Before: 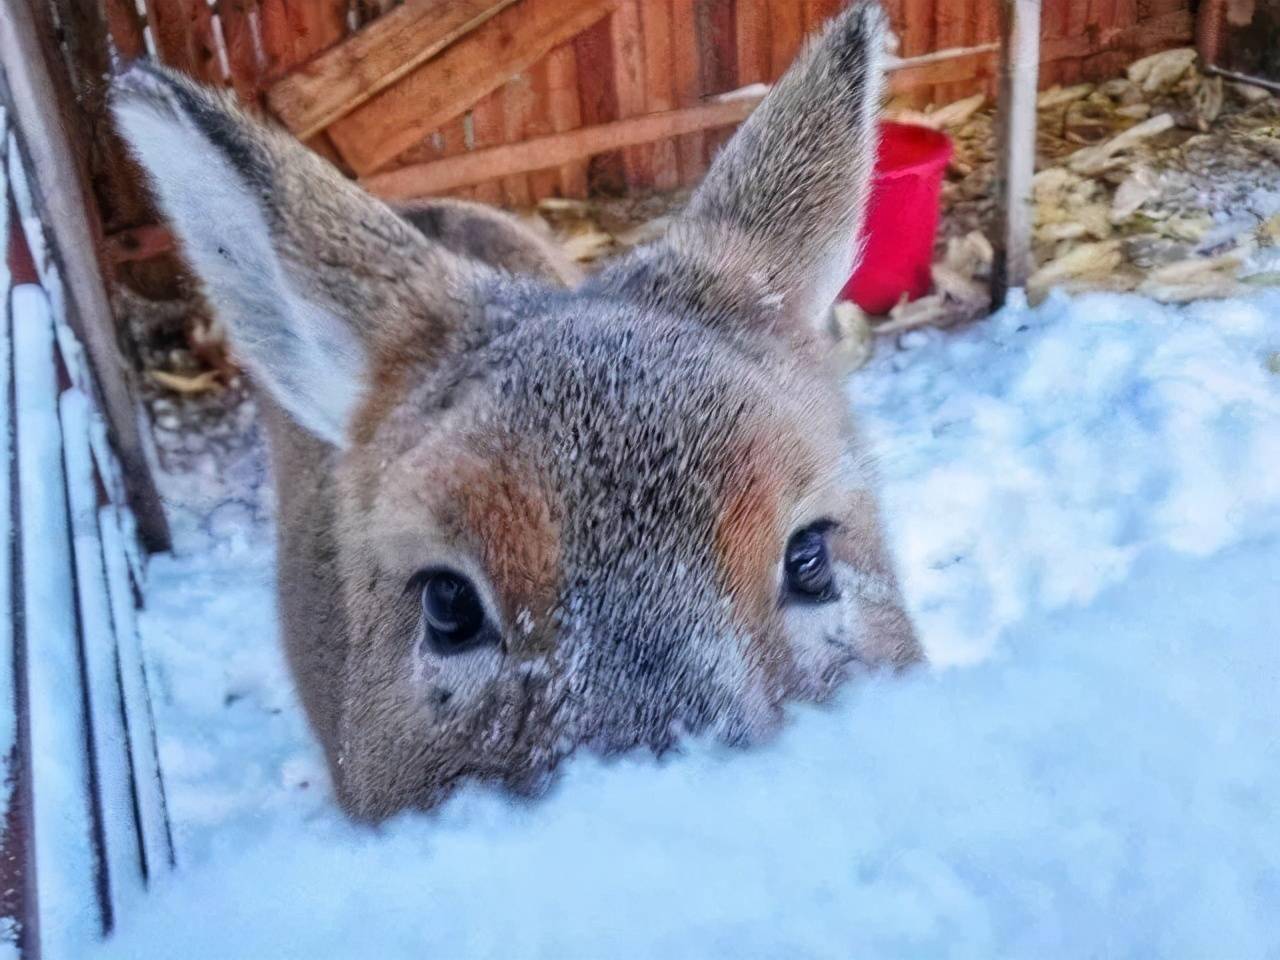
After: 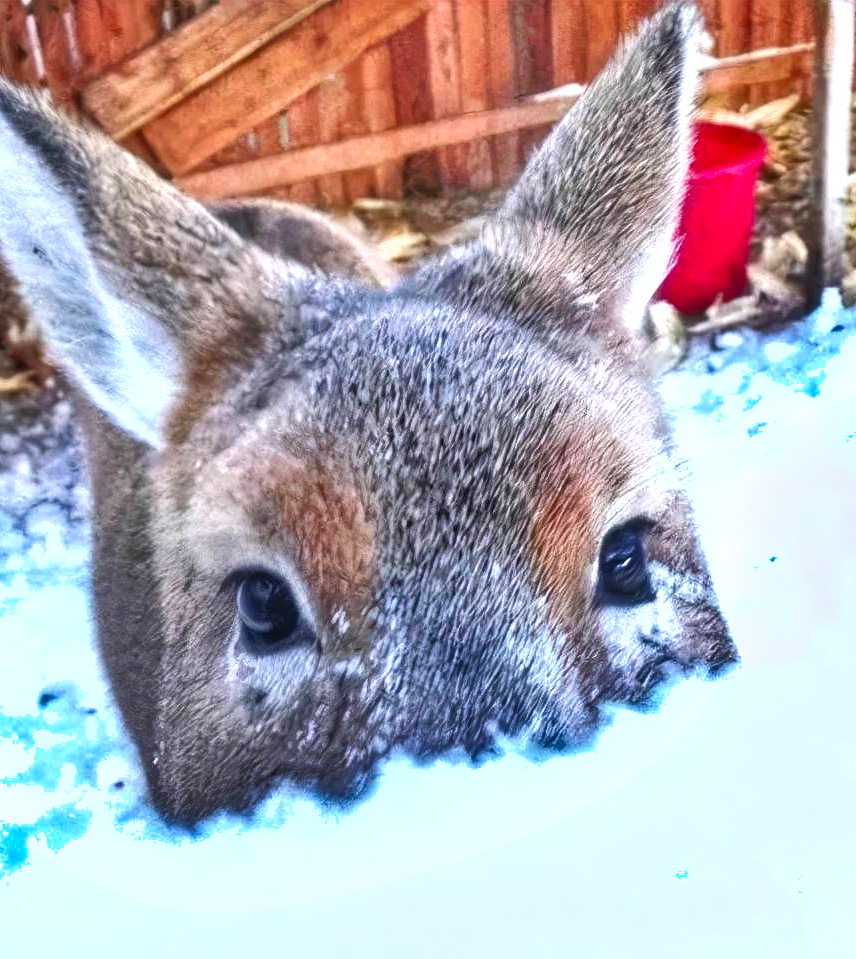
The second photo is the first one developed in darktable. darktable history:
crop and rotate: left 14.478%, right 18.634%
shadows and highlights: shadows 30.69, highlights -62.98, soften with gaussian
exposure: exposure 1 EV, compensate exposure bias true, compensate highlight preservation false
local contrast: detail 109%
